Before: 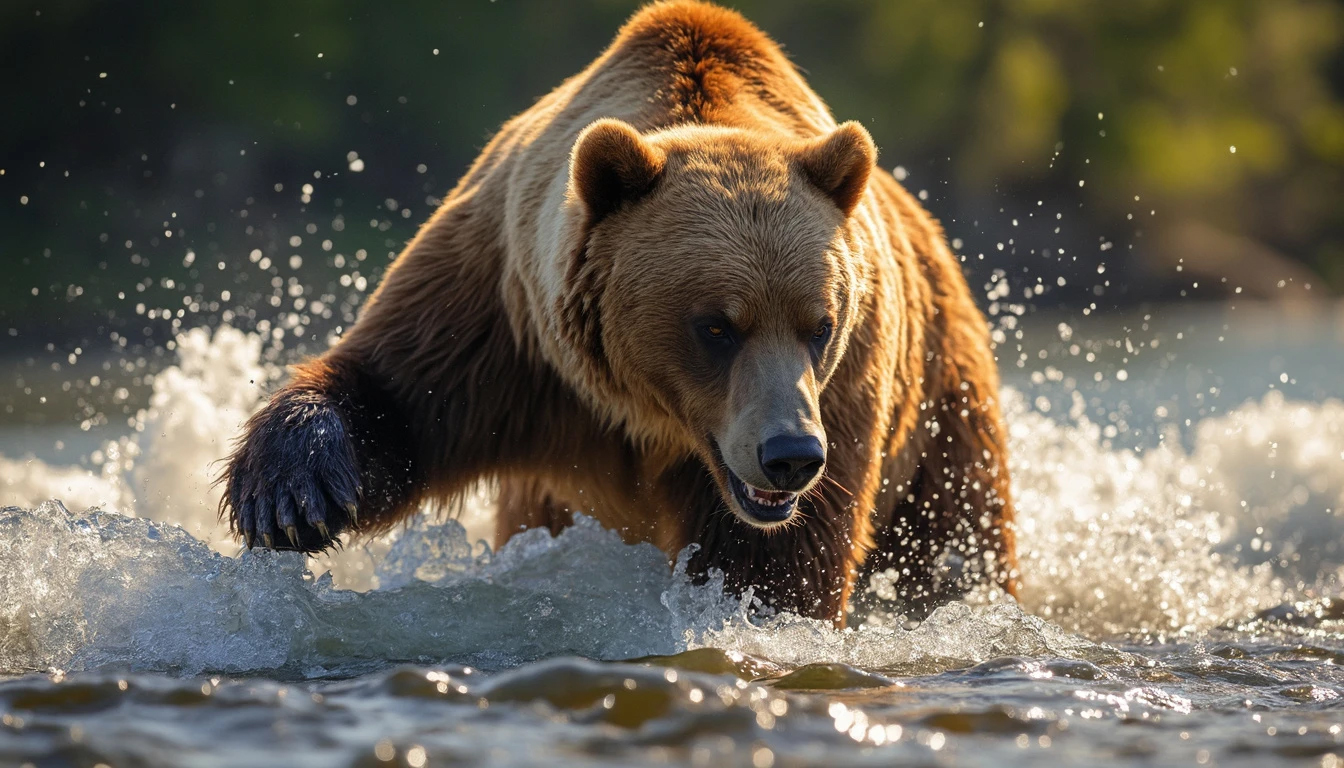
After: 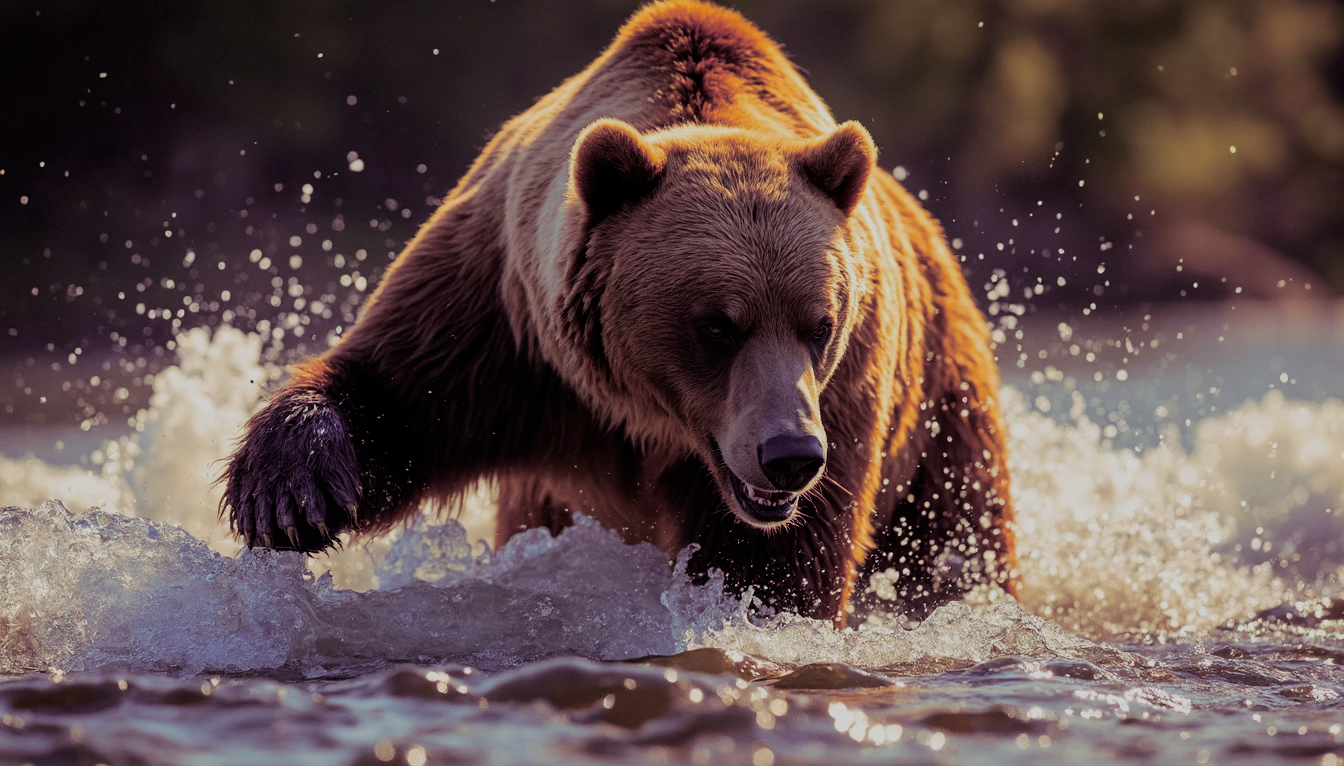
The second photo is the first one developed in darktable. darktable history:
color balance rgb: perceptual saturation grading › global saturation 35%, perceptual saturation grading › highlights -25%, perceptual saturation grading › shadows 25%, global vibrance 10%
crop: top 0.05%, bottom 0.098%
filmic rgb: black relative exposure -7.65 EV, white relative exposure 4.56 EV, hardness 3.61
contrast brightness saturation: contrast 0.03, brightness -0.04
split-toning: shadows › hue 316.8°, shadows › saturation 0.47, highlights › hue 201.6°, highlights › saturation 0, balance -41.97, compress 28.01%
